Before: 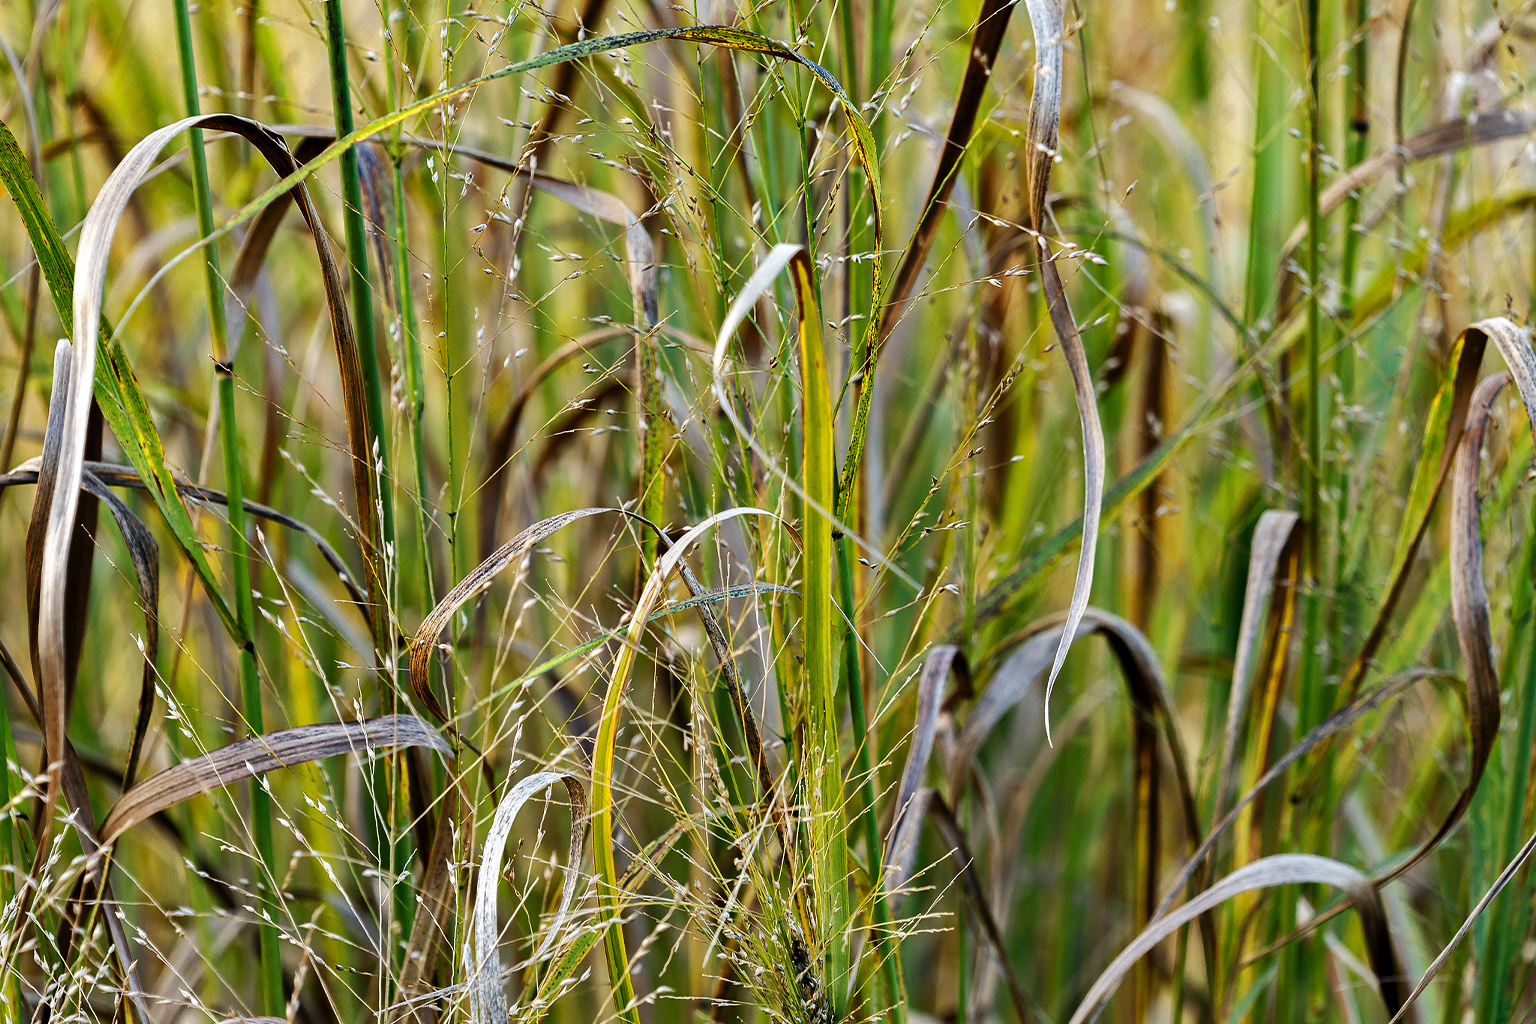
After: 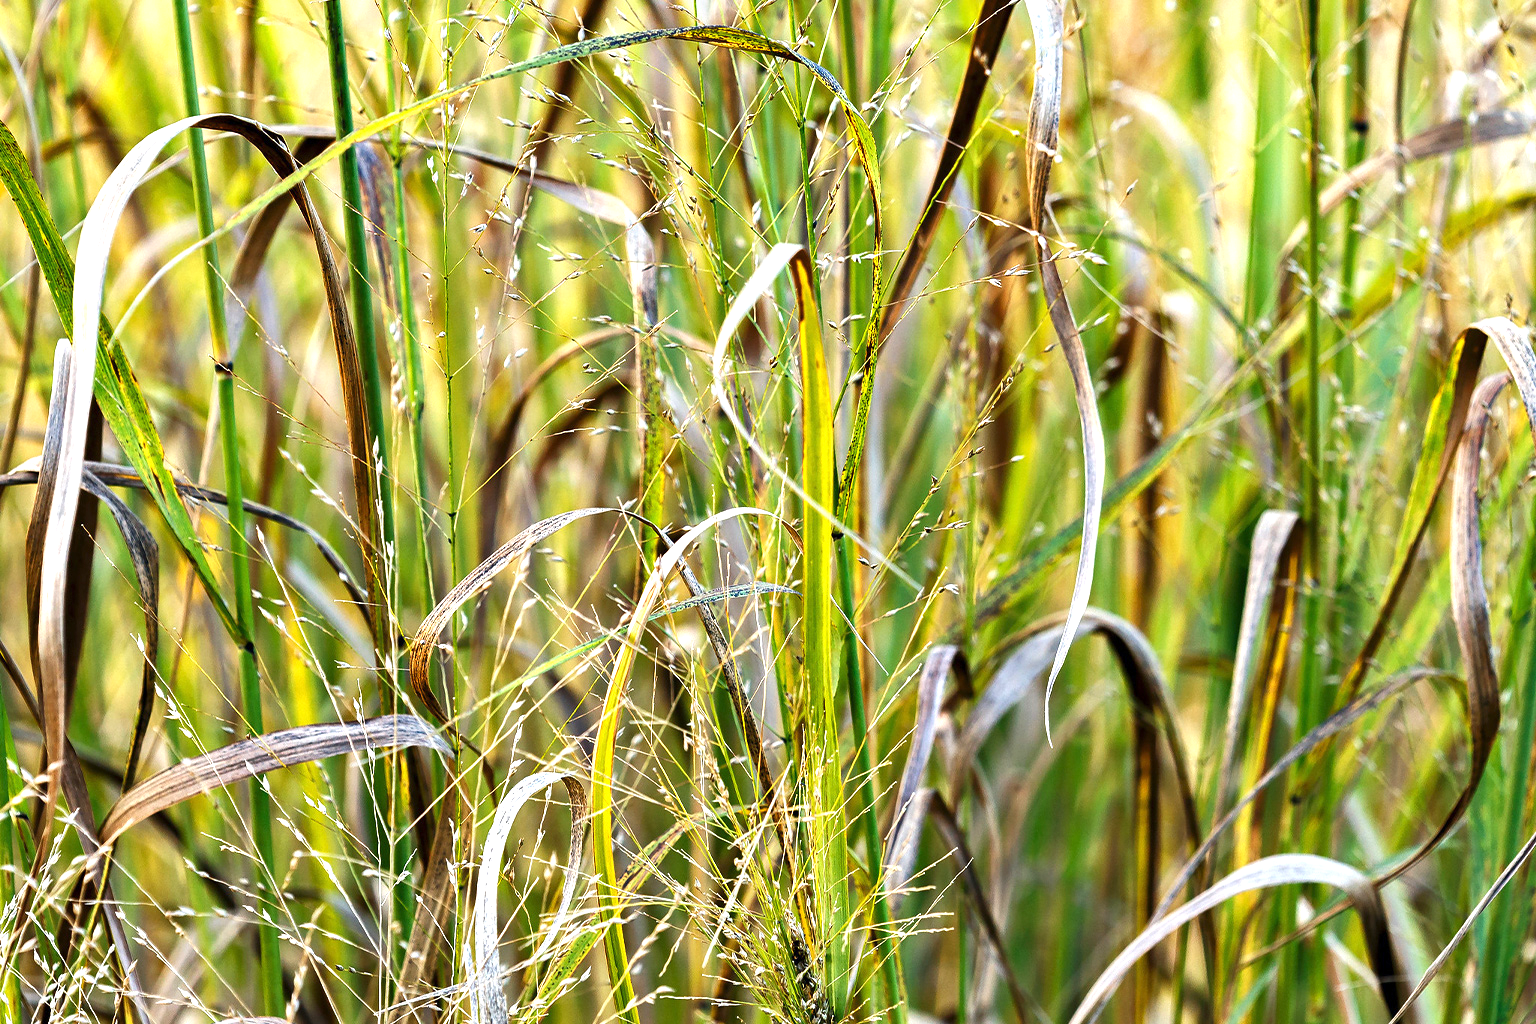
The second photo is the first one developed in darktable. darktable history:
exposure: exposure 0.919 EV, compensate exposure bias true, compensate highlight preservation false
